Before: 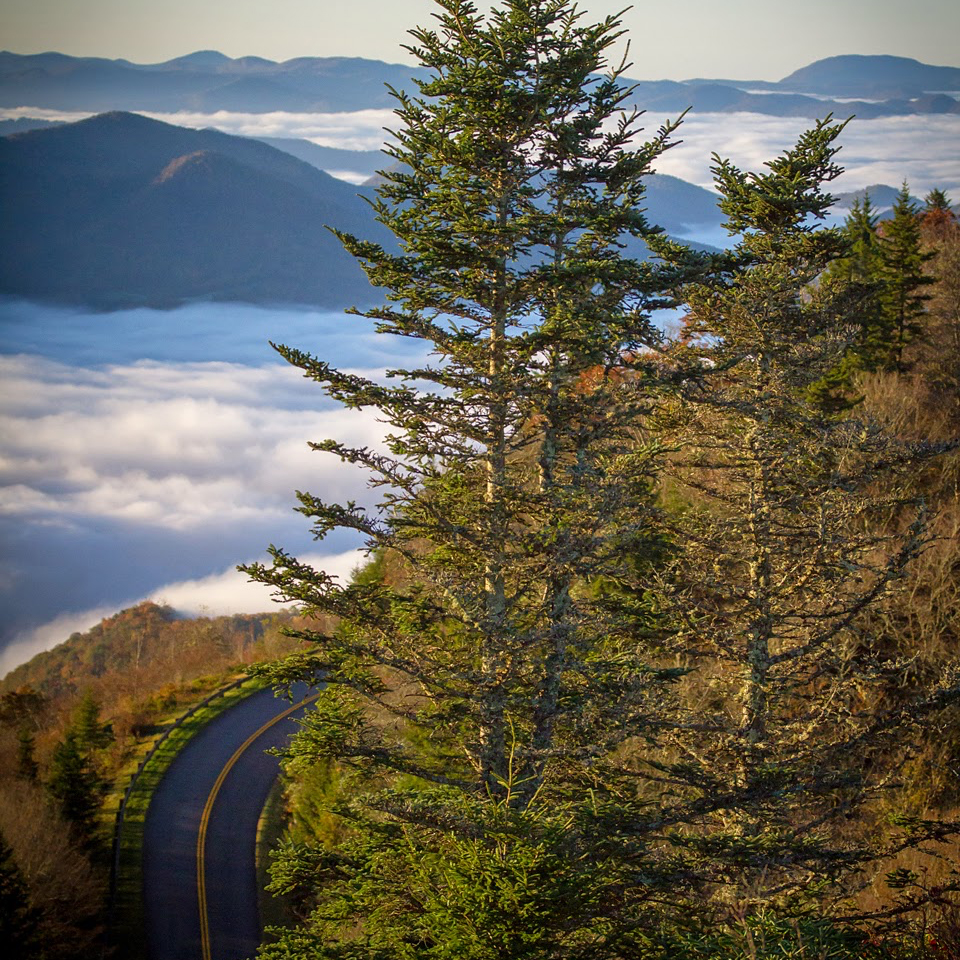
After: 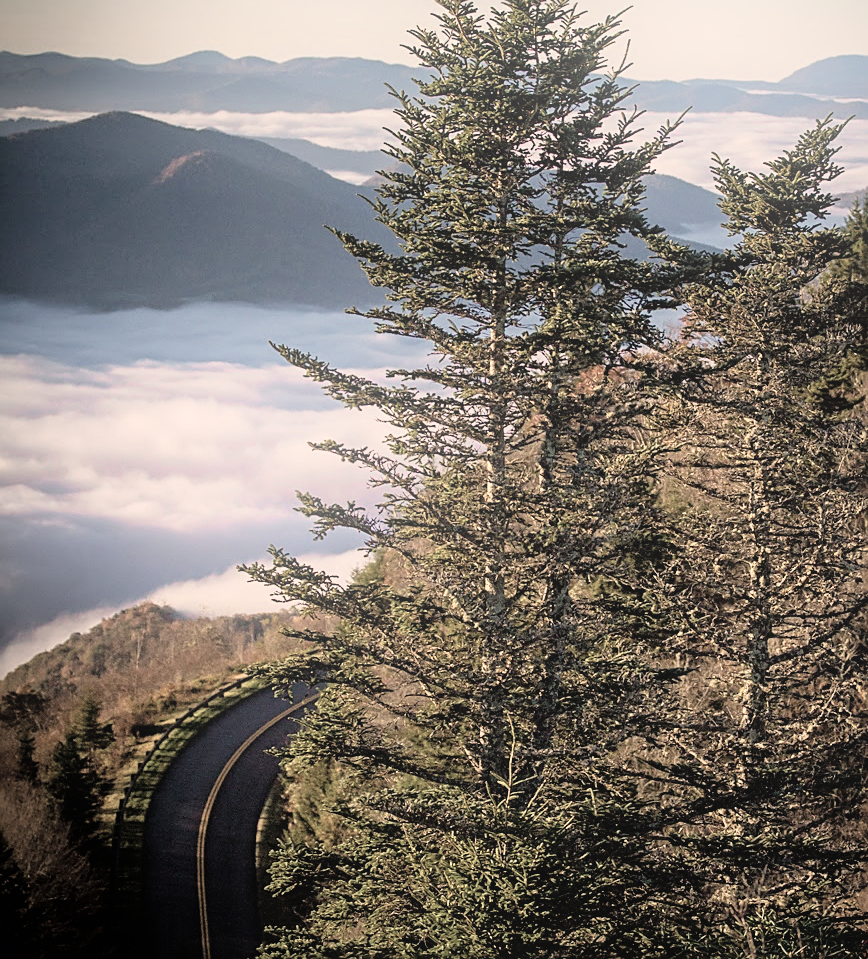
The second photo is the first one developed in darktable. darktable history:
white balance: red 1.127, blue 0.943
bloom: threshold 82.5%, strength 16.25%
filmic rgb: threshold 3 EV, hardness 4.17, latitude 50%, contrast 1.1, preserve chrominance max RGB, color science v6 (2022), contrast in shadows safe, contrast in highlights safe, enable highlight reconstruction true
sharpen: on, module defaults
crop: right 9.509%, bottom 0.031%
color zones: curves: ch0 [(0, 0.6) (0.129, 0.585) (0.193, 0.596) (0.429, 0.5) (0.571, 0.5) (0.714, 0.5) (0.857, 0.5) (1, 0.6)]; ch1 [(0, 0.453) (0.112, 0.245) (0.213, 0.252) (0.429, 0.233) (0.571, 0.231) (0.683, 0.242) (0.857, 0.296) (1, 0.453)]
tone equalizer: on, module defaults
